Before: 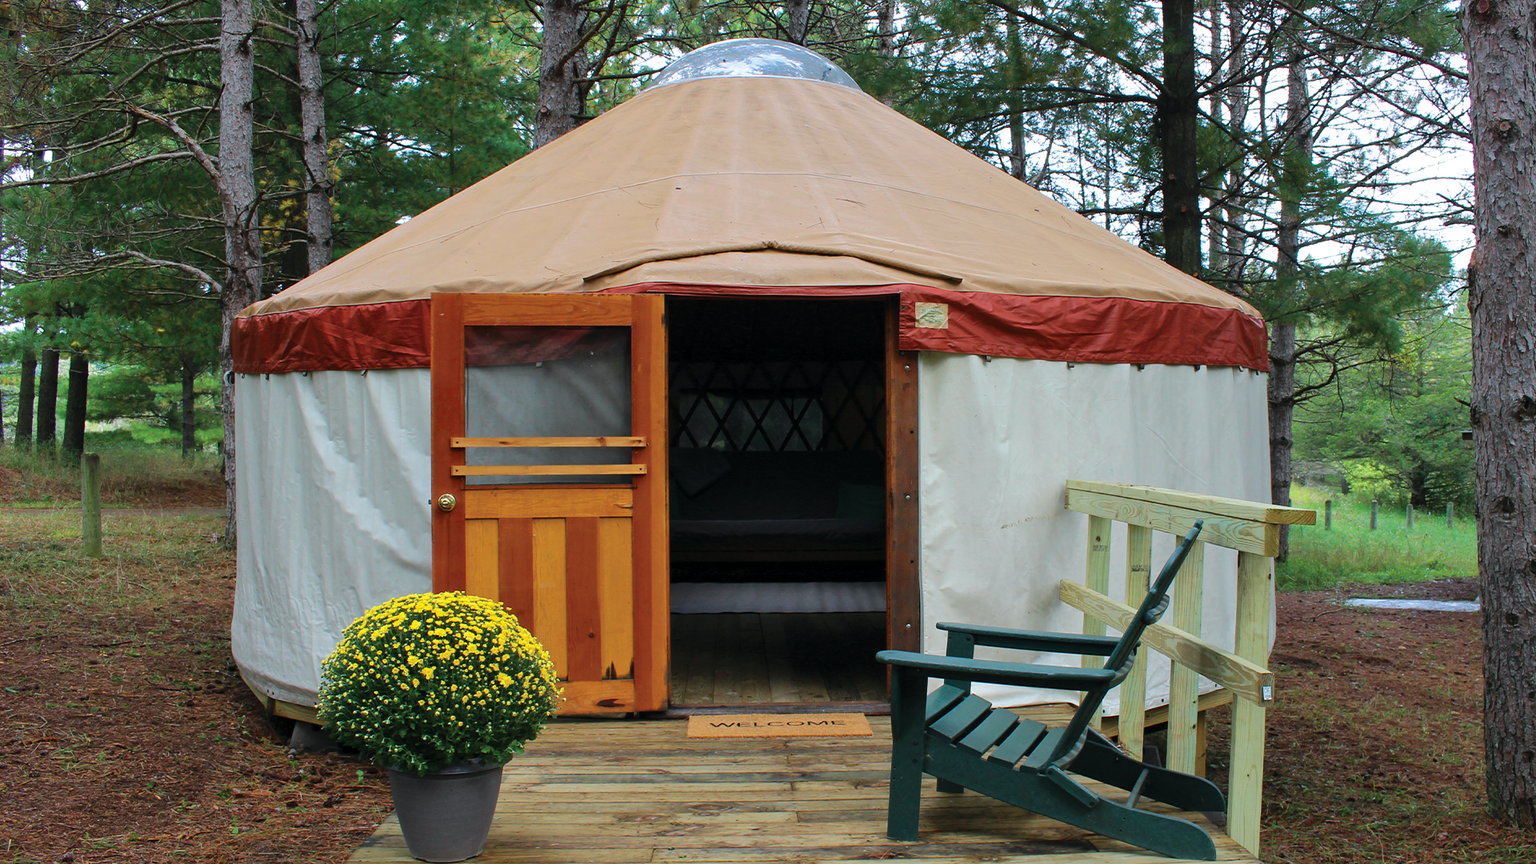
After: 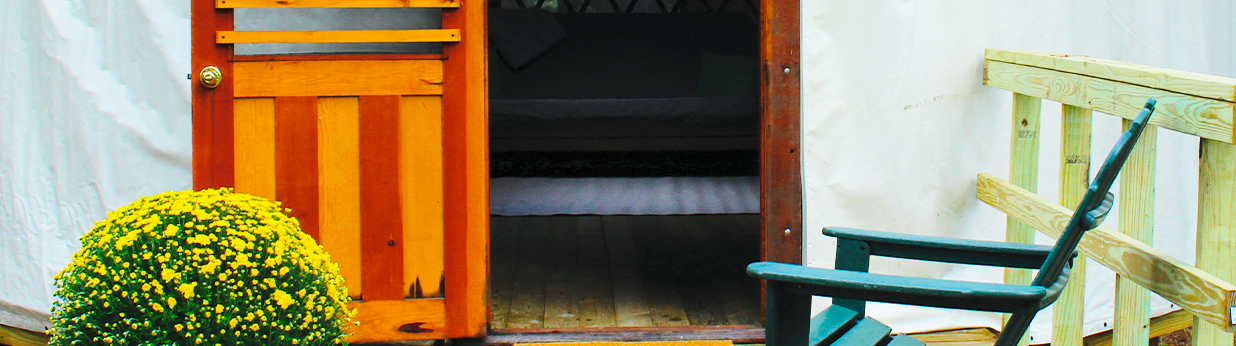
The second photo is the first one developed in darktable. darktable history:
base curve: curves: ch0 [(0, 0) (0.028, 0.03) (0.121, 0.232) (0.46, 0.748) (0.859, 0.968) (1, 1)], preserve colors none
contrast brightness saturation: brightness 0.15
color balance rgb: perceptual saturation grading › global saturation 25.411%, global vibrance 15.883%, saturation formula JzAzBz (2021)
local contrast: mode bilateral grid, contrast 100, coarseness 99, detail 91%, midtone range 0.2
crop: left 18.157%, top 51.043%, right 17.446%, bottom 16.9%
